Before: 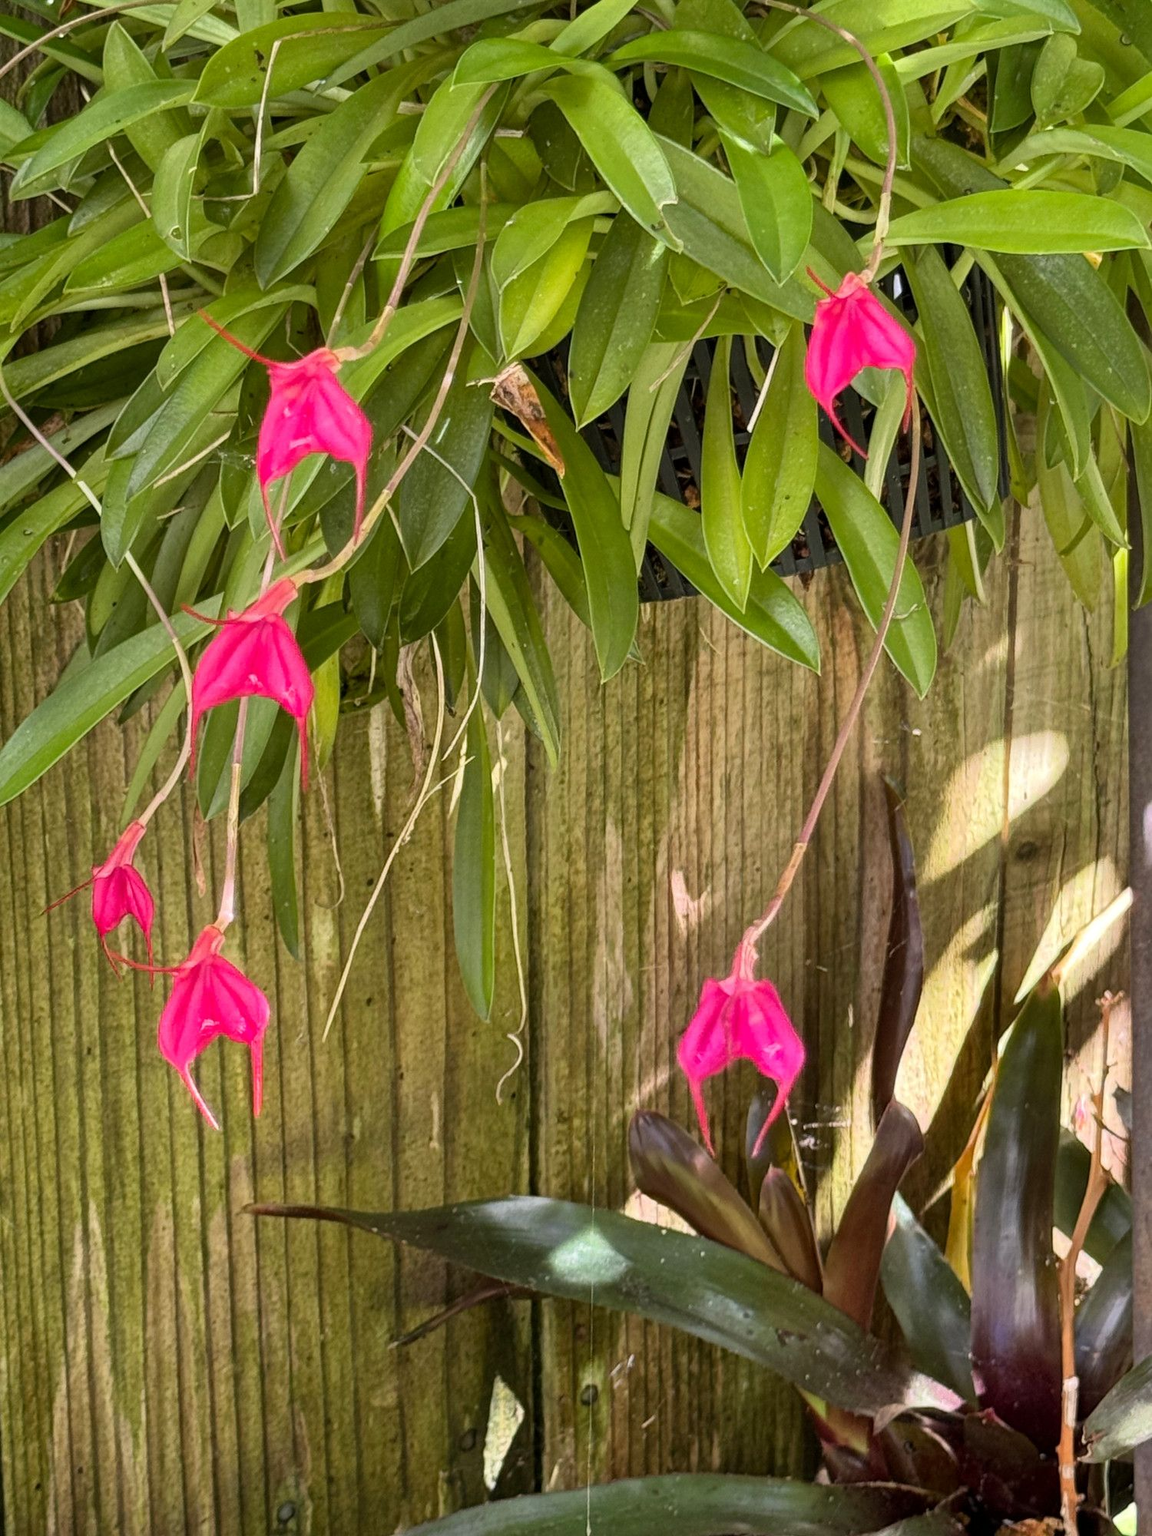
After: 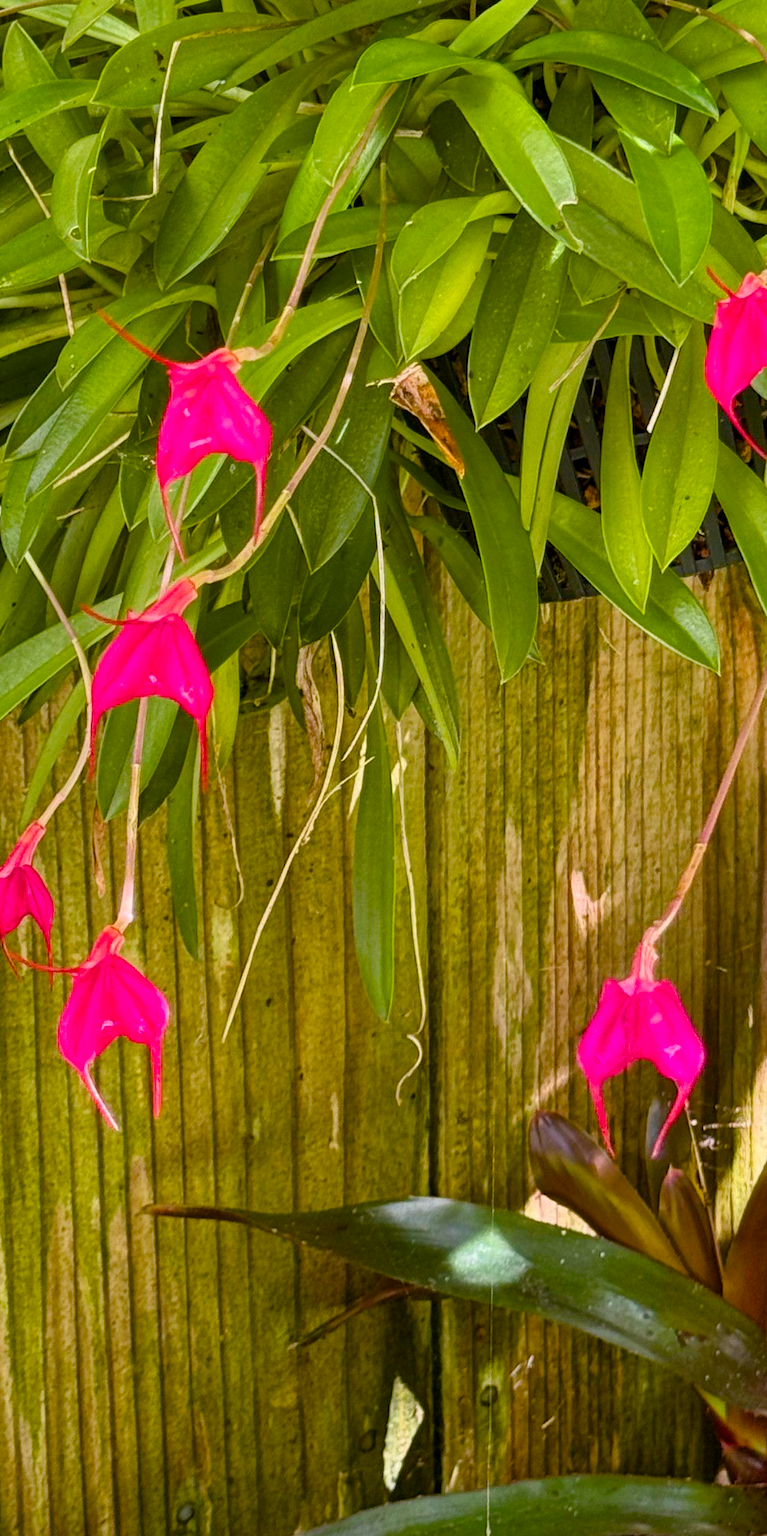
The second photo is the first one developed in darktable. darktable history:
crop and rotate: left 8.786%, right 24.548%
color balance rgb: perceptual saturation grading › global saturation 20%, perceptual saturation grading › highlights -25%, perceptual saturation grading › shadows 50.52%, global vibrance 40.24%
